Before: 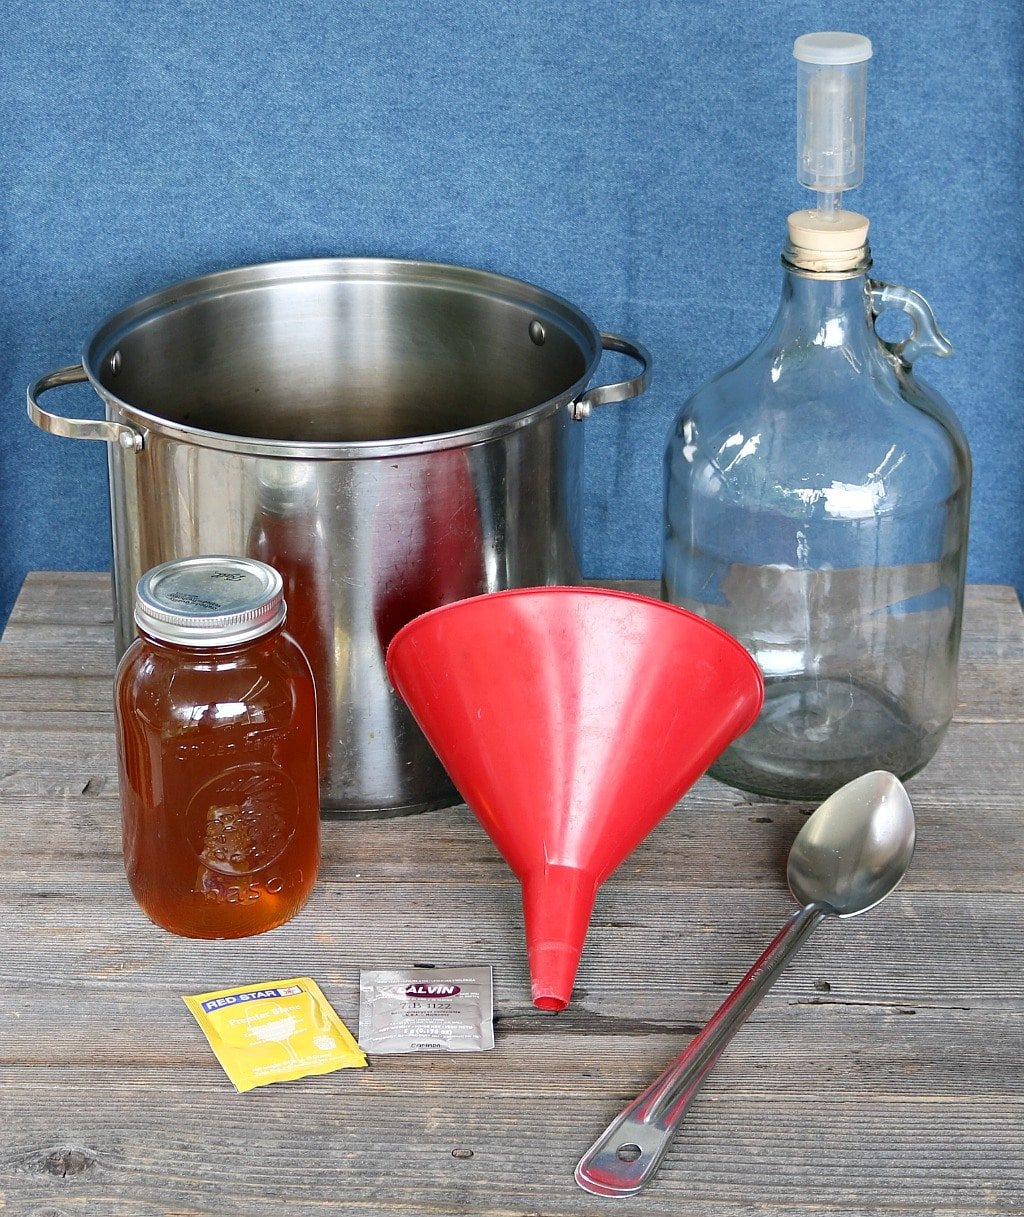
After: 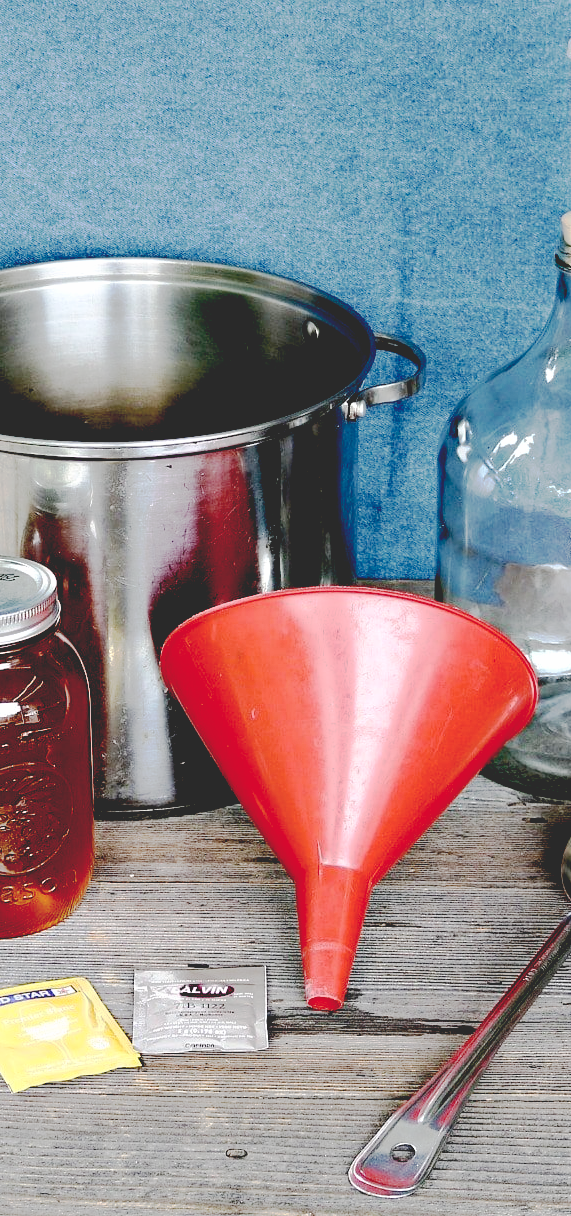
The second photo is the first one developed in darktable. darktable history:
contrast brightness saturation: contrast 0.105, saturation -0.155
base curve: curves: ch0 [(0.065, 0.026) (0.236, 0.358) (0.53, 0.546) (0.777, 0.841) (0.924, 0.992)], preserve colors none
crop: left 22.122%, right 22.079%, bottom 0.012%
